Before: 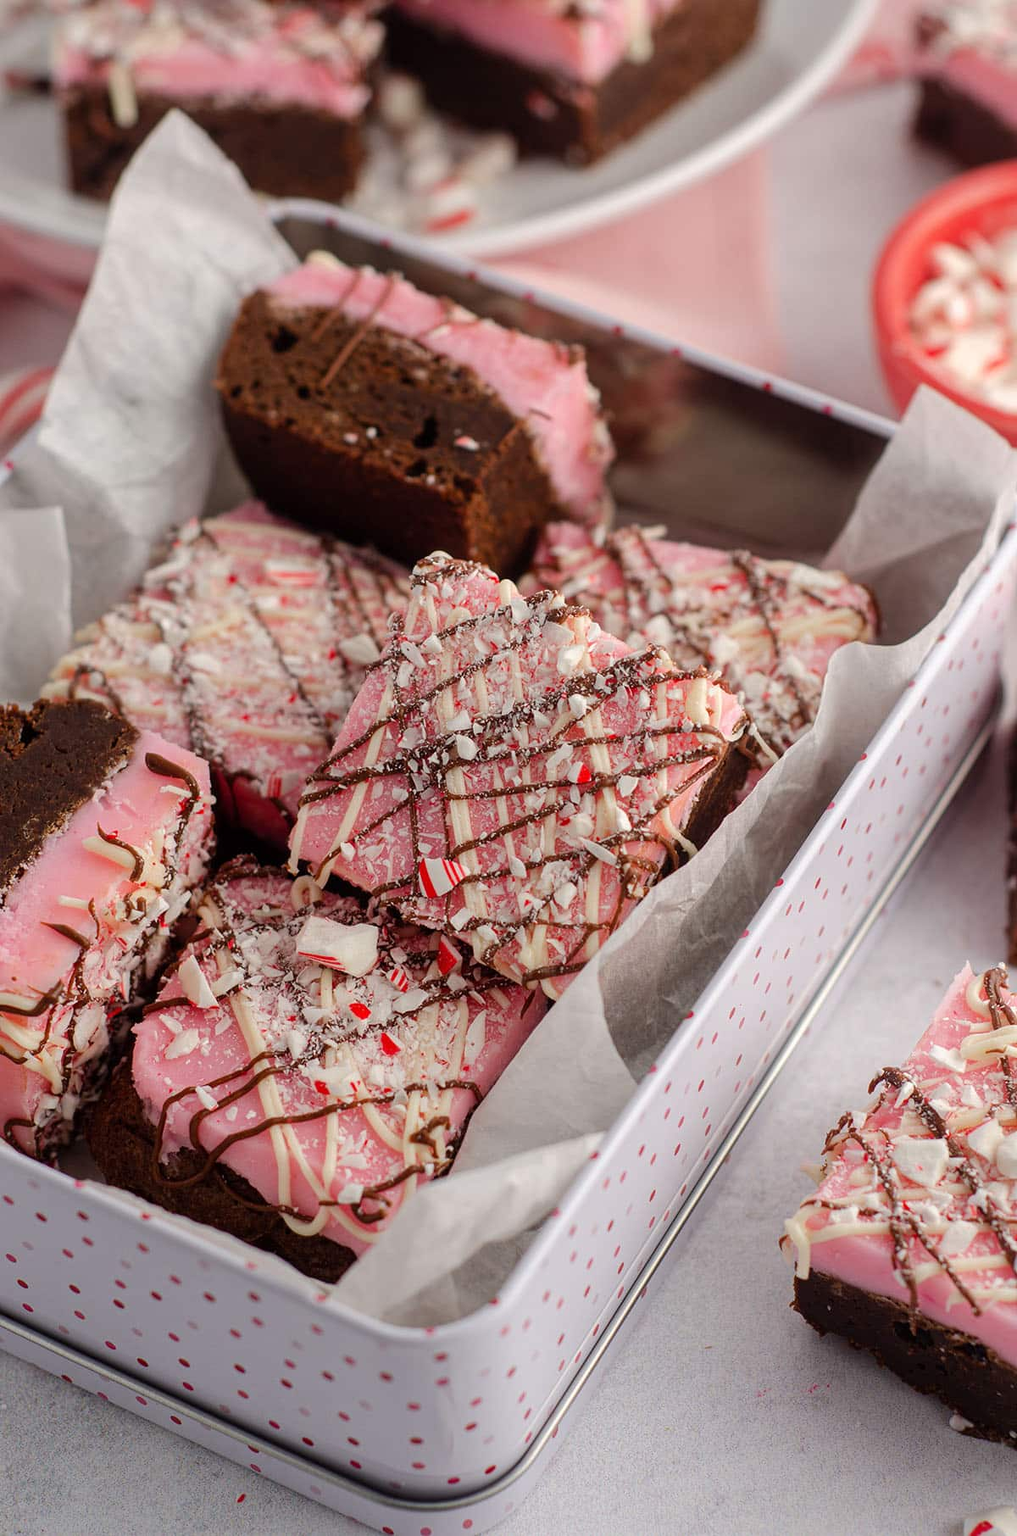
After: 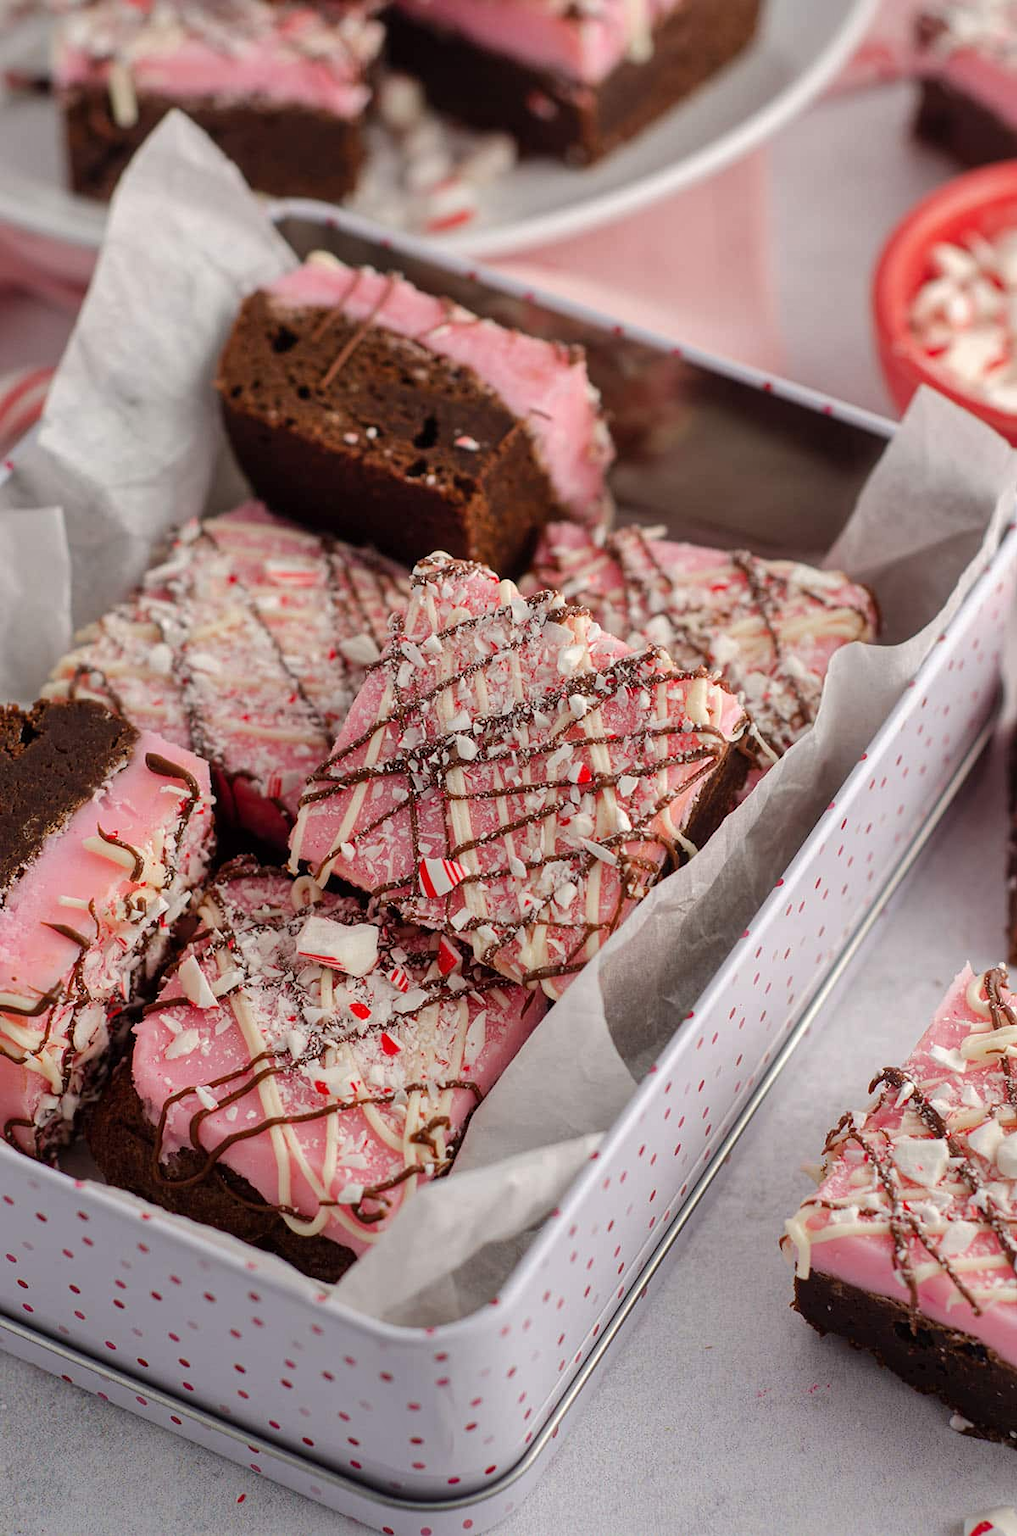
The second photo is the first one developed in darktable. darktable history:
shadows and highlights: shadows 60.52, soften with gaussian
